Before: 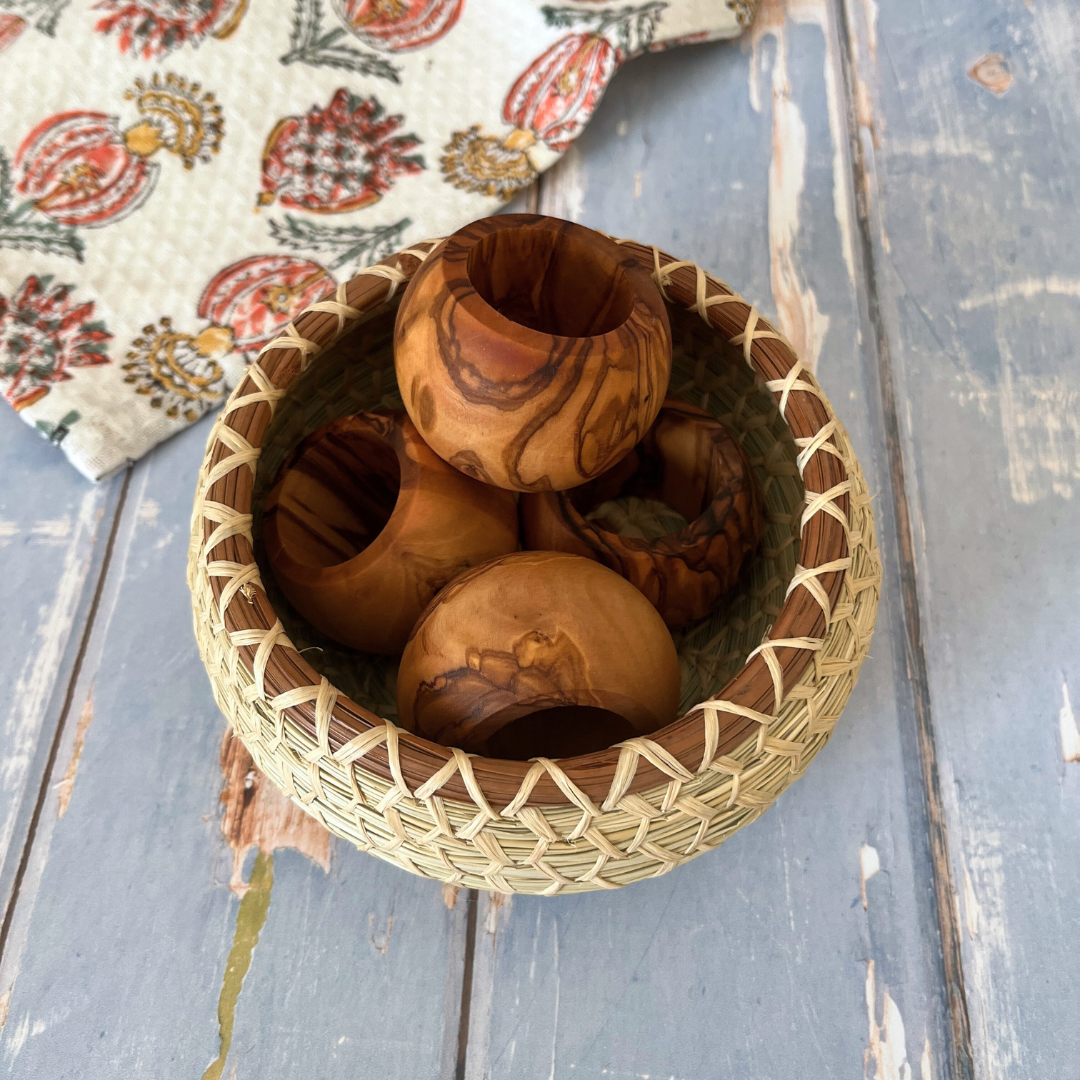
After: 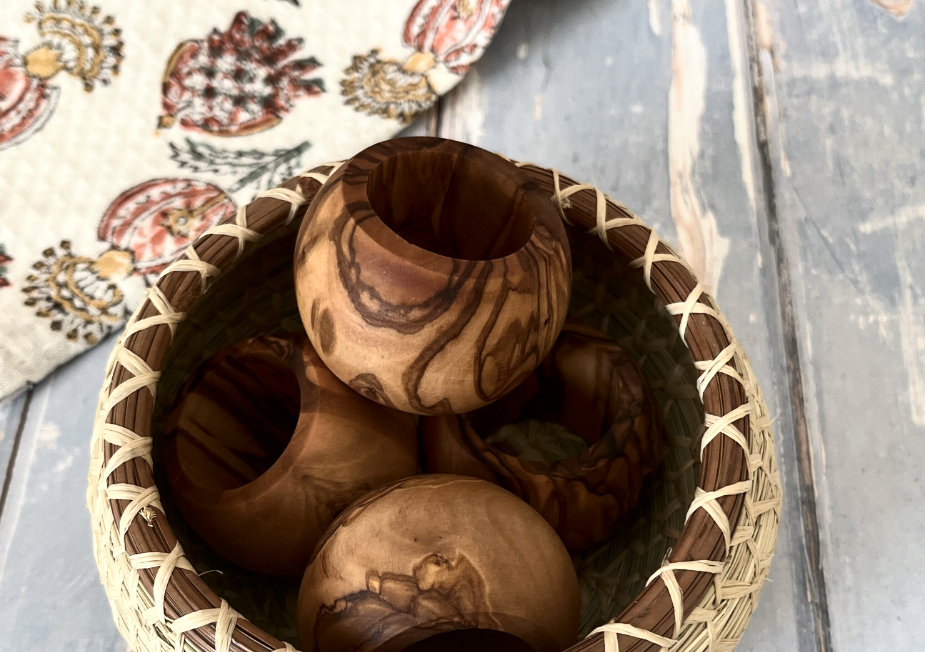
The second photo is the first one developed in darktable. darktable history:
color correction: highlights b* 3
crop and rotate: left 9.345%, top 7.22%, right 4.982%, bottom 32.331%
contrast brightness saturation: contrast 0.25, saturation -0.31
levels: levels [0, 0.492, 0.984]
